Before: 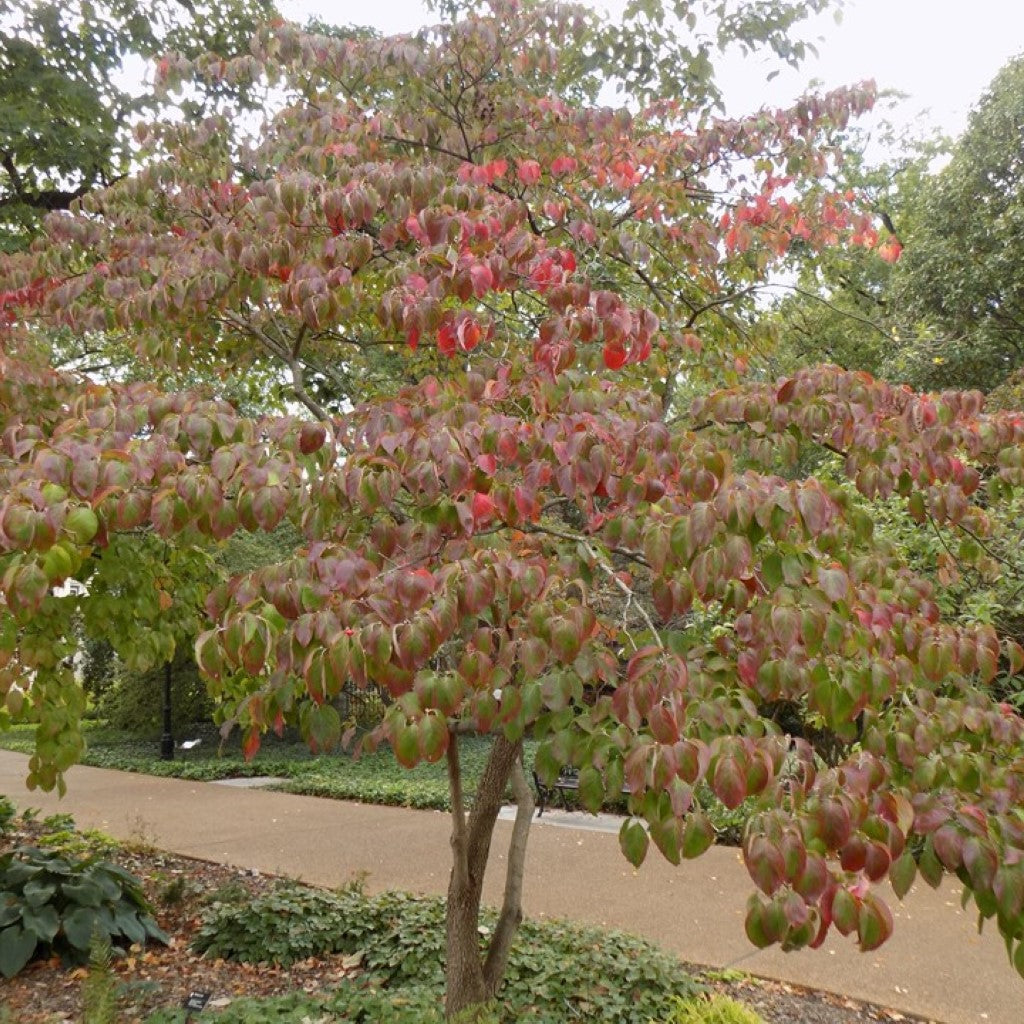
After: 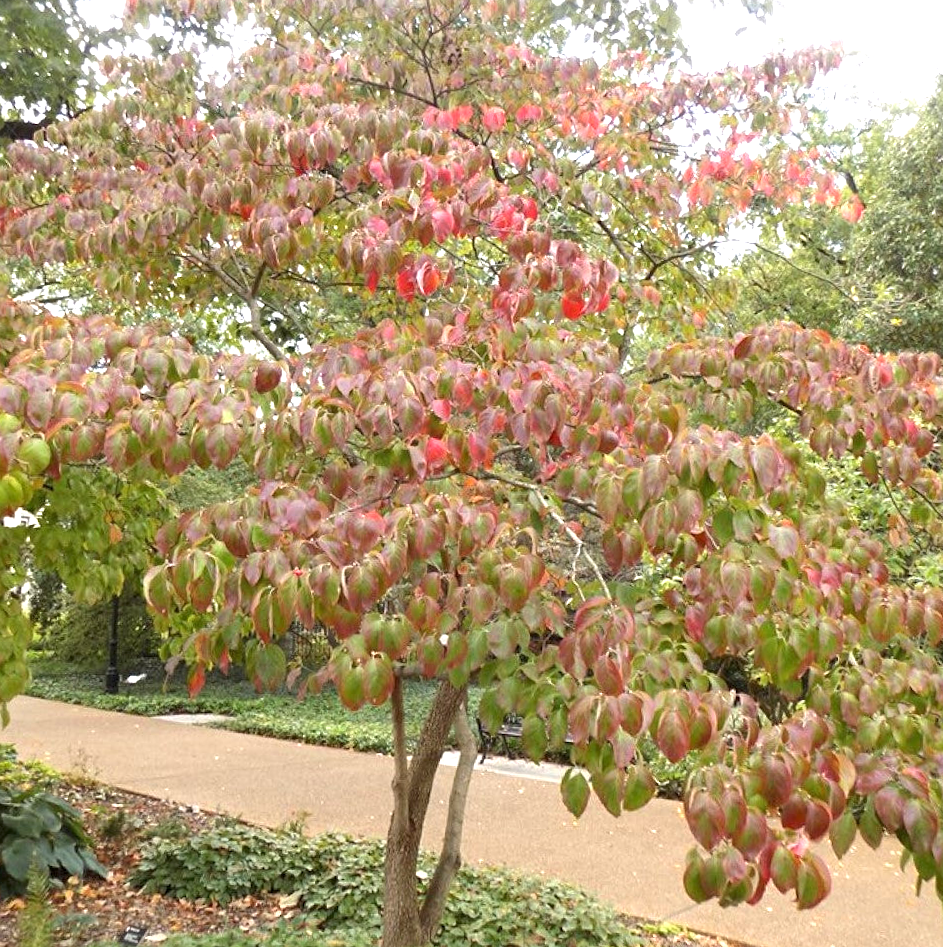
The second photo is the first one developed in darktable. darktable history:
crop and rotate: angle -2.02°, left 3.084%, top 3.724%, right 1.555%, bottom 0.506%
exposure: black level correction 0, exposure 0.889 EV, compensate highlight preservation false
tone equalizer: on, module defaults
sharpen: amount 0.206
